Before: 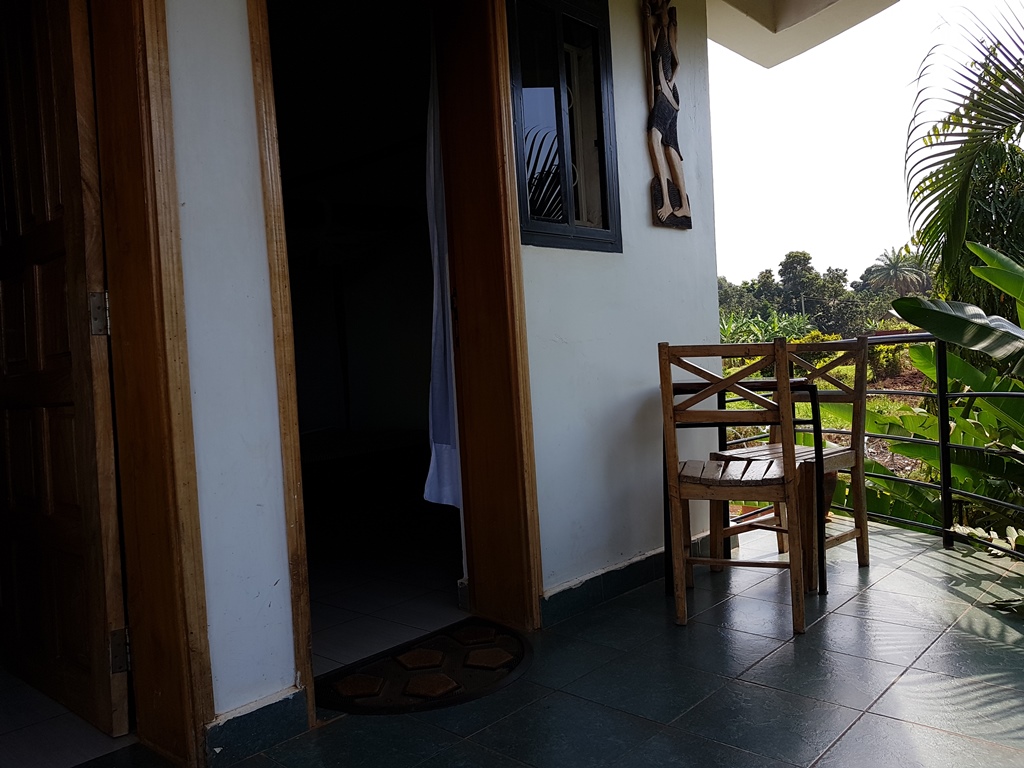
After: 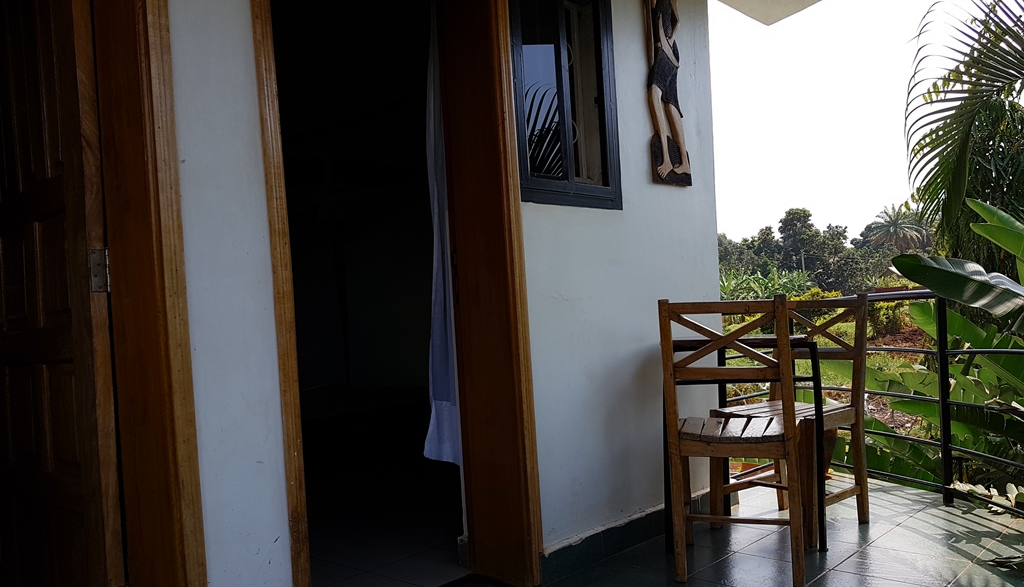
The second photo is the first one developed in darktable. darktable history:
color zones: curves: ch0 [(0.11, 0.396) (0.195, 0.36) (0.25, 0.5) (0.303, 0.412) (0.357, 0.544) (0.75, 0.5) (0.967, 0.328)]; ch1 [(0, 0.468) (0.112, 0.512) (0.202, 0.6) (0.25, 0.5) (0.307, 0.352) (0.357, 0.544) (0.75, 0.5) (0.963, 0.524)]
crop: top 5.684%, bottom 17.787%
